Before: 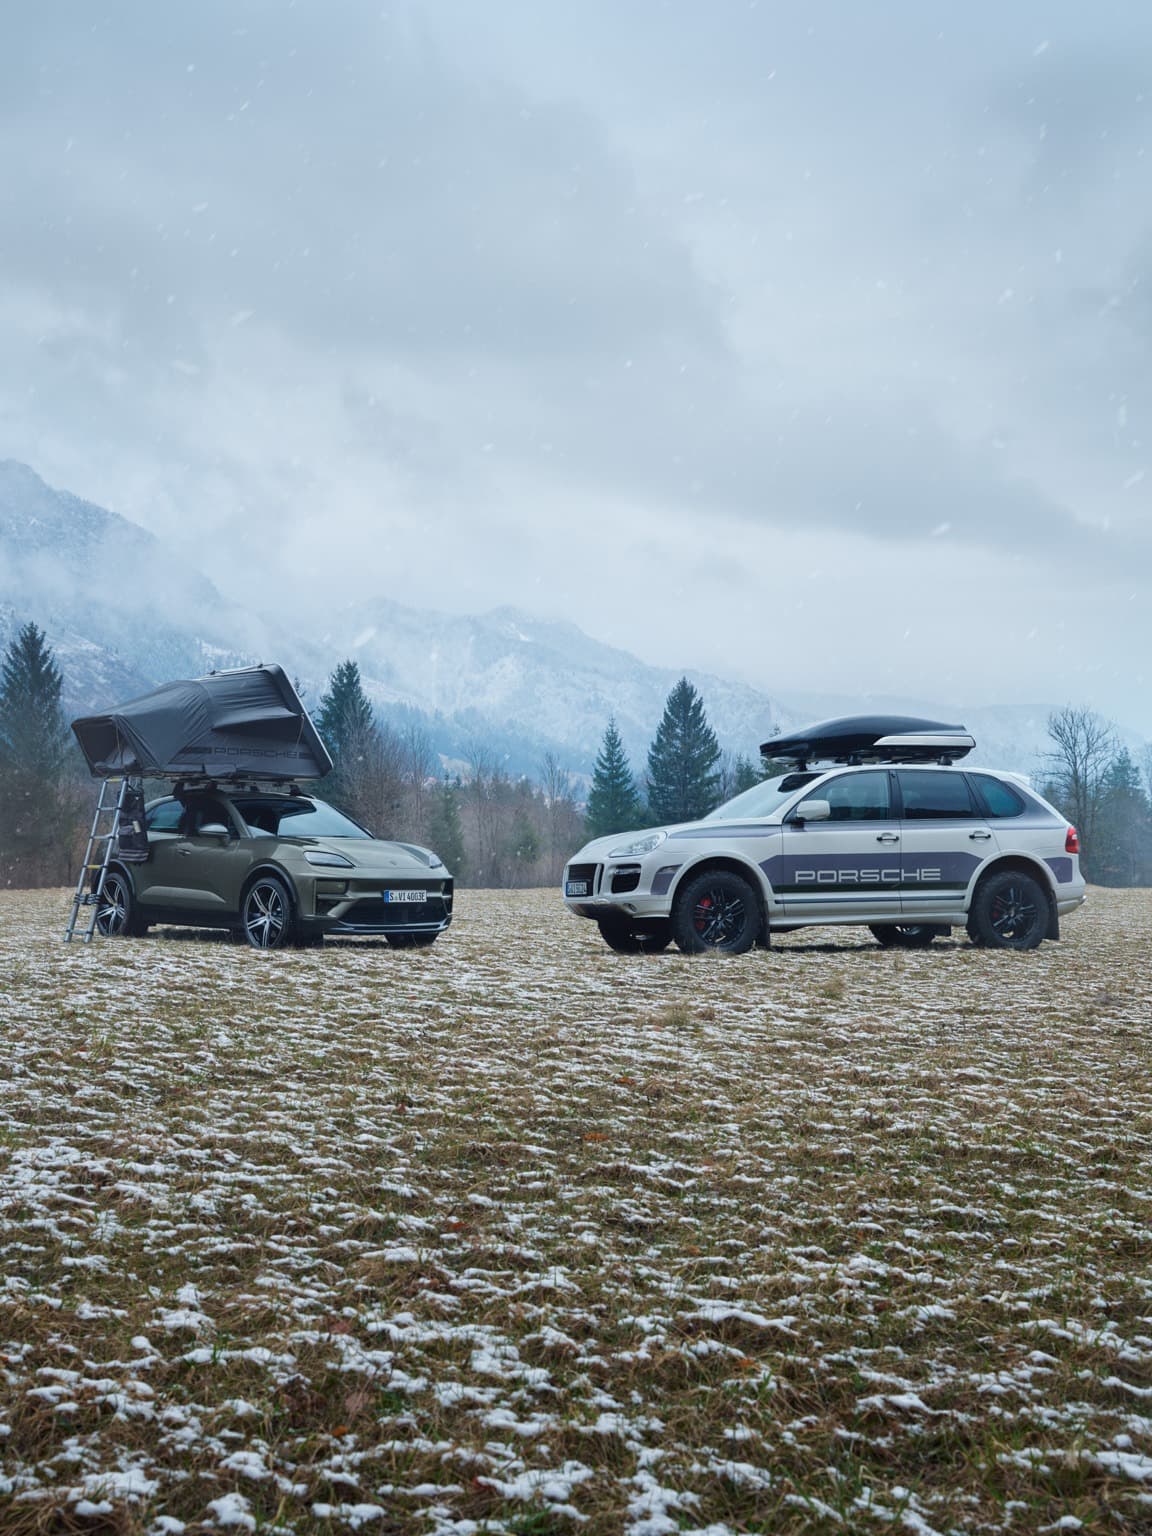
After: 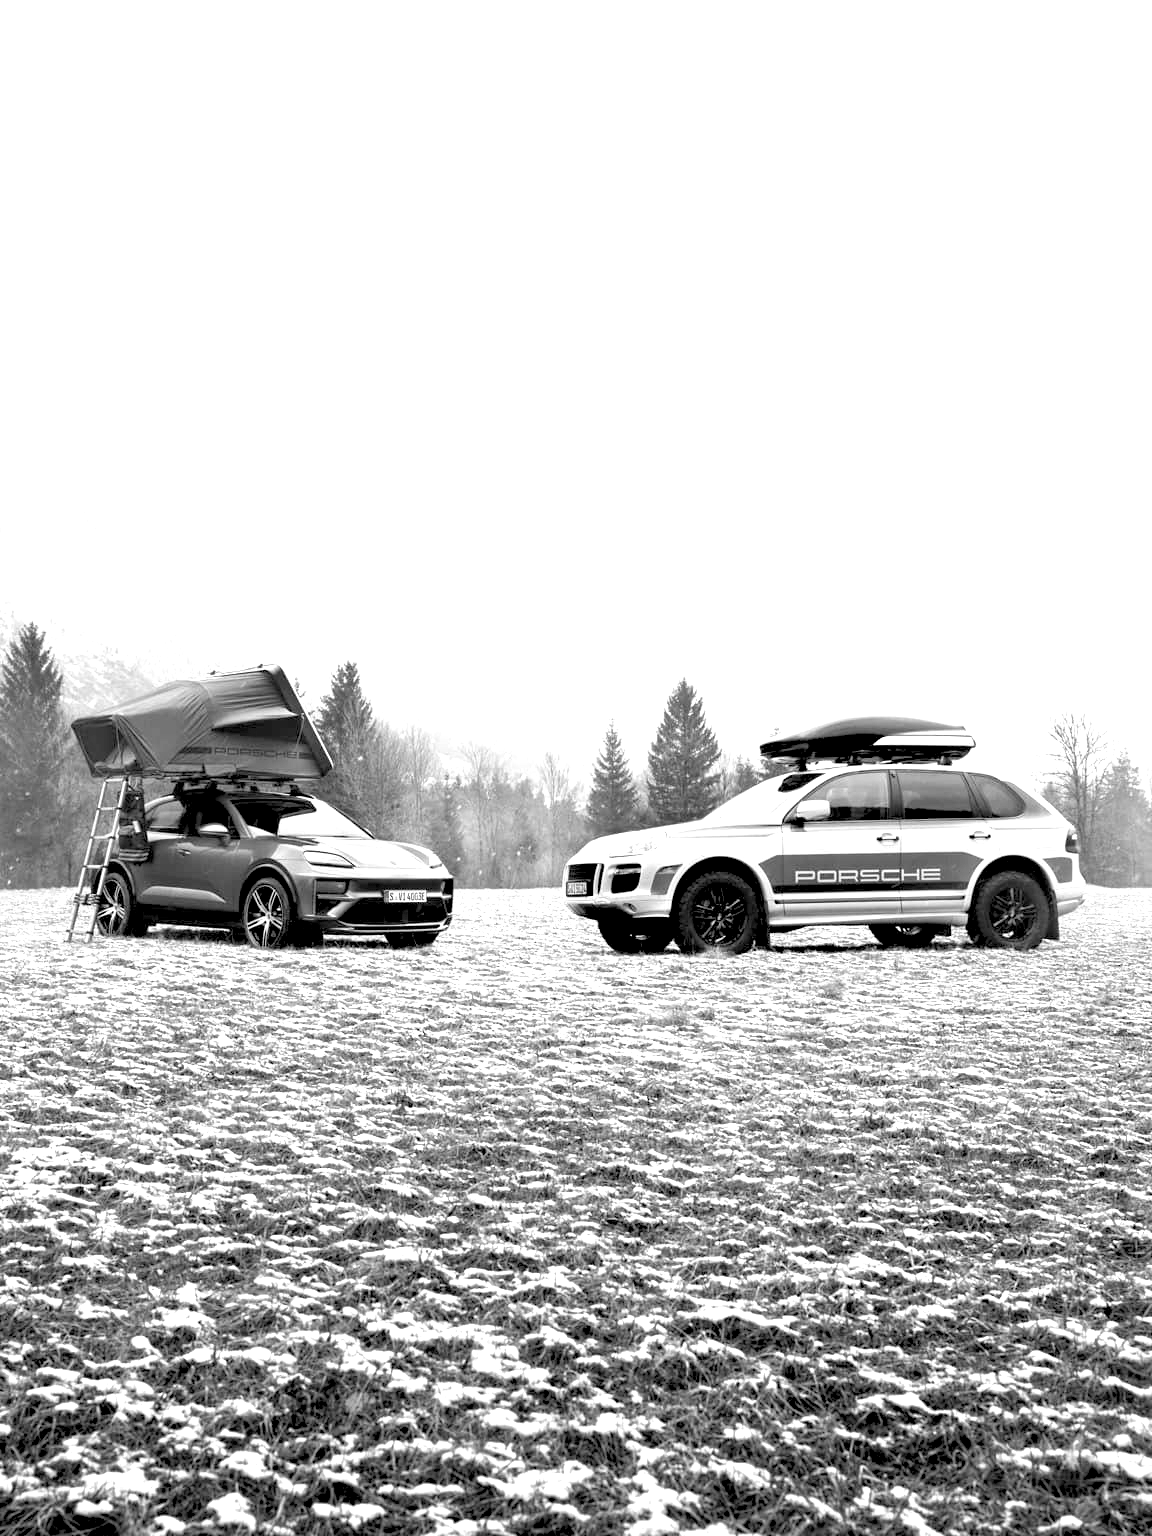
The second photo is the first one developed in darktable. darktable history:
exposure: black level correction 0.016, exposure 1.774 EV, compensate highlight preservation false
monochrome: a 30.25, b 92.03
white balance: red 0.948, green 1.02, blue 1.176
